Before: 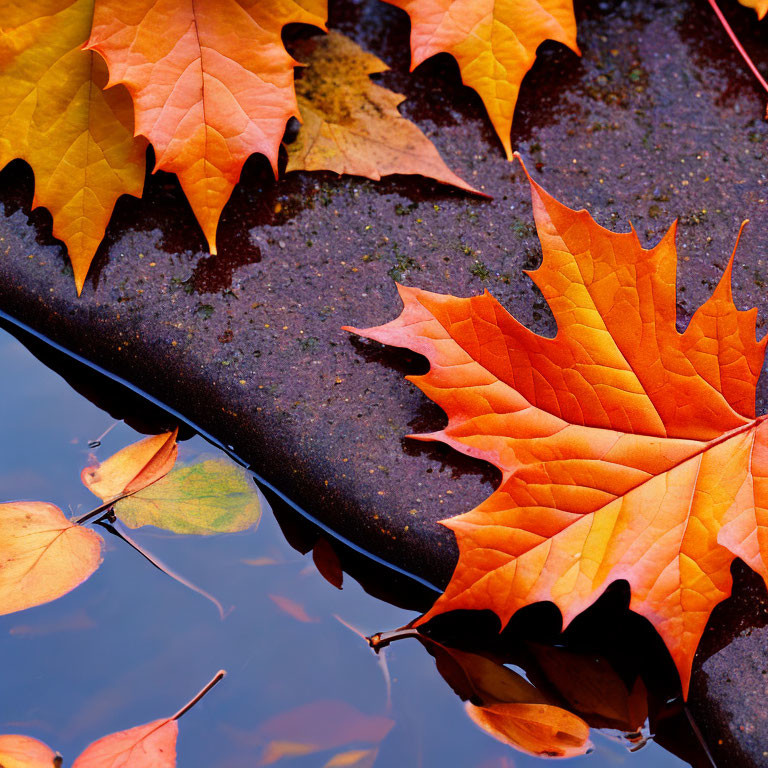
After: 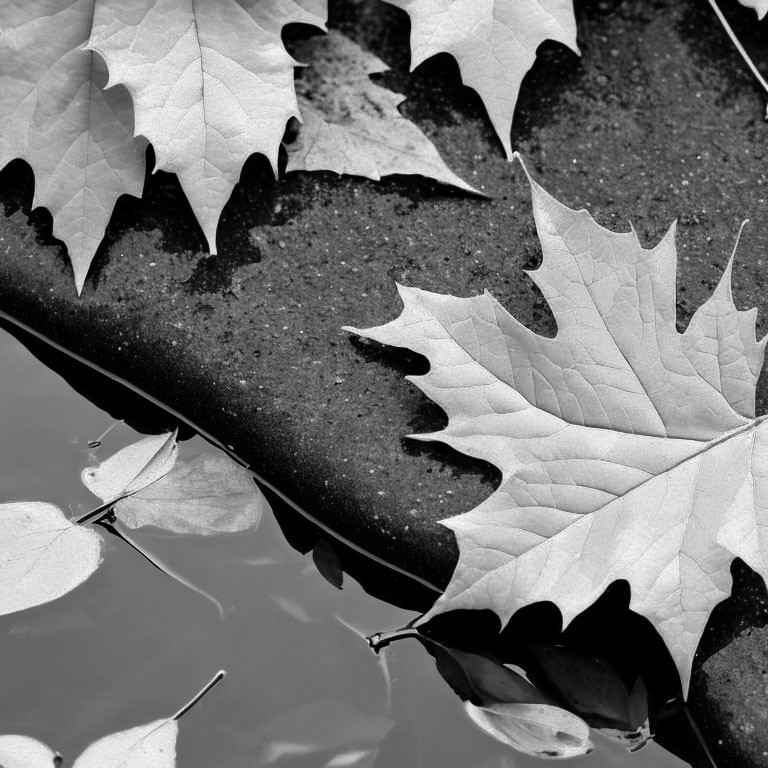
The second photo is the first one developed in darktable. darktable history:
contrast equalizer: octaves 7, y [[0.5, 0.5, 0.472, 0.5, 0.5, 0.5], [0.5 ×6], [0.5 ×6], [0 ×6], [0 ×6]], mix -0.982
color zones: curves: ch0 [(0.004, 0.588) (0.116, 0.636) (0.259, 0.476) (0.423, 0.464) (0.75, 0.5)]; ch1 [(0, 0) (0.143, 0) (0.286, 0) (0.429, 0) (0.571, 0) (0.714, 0) (0.857, 0)]
